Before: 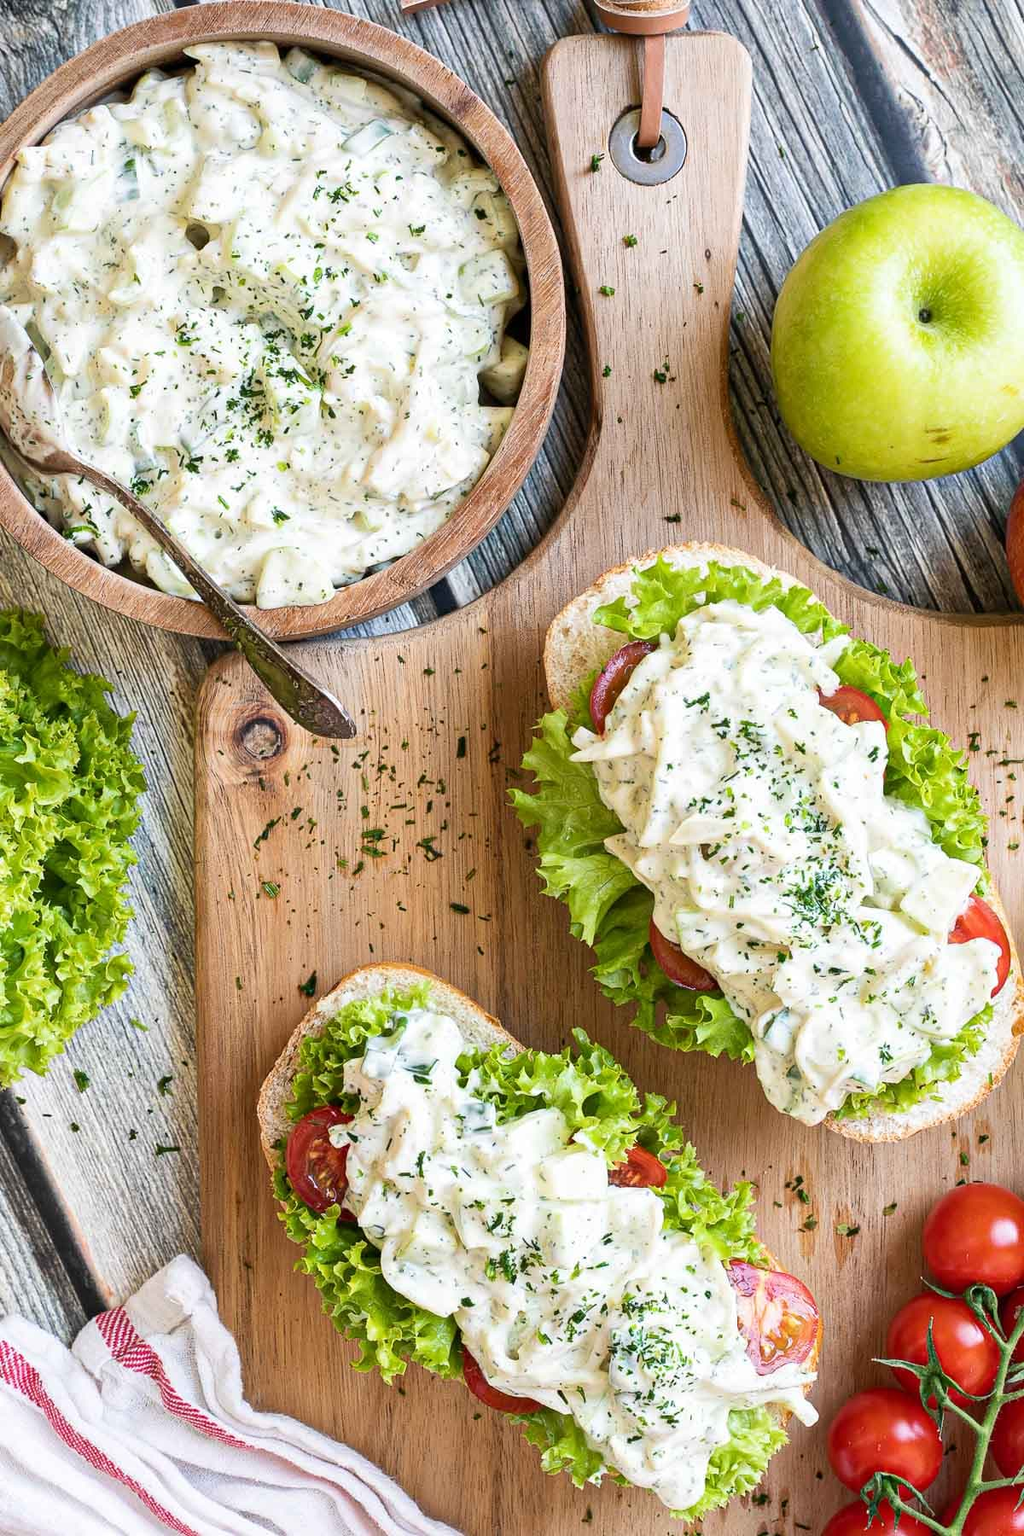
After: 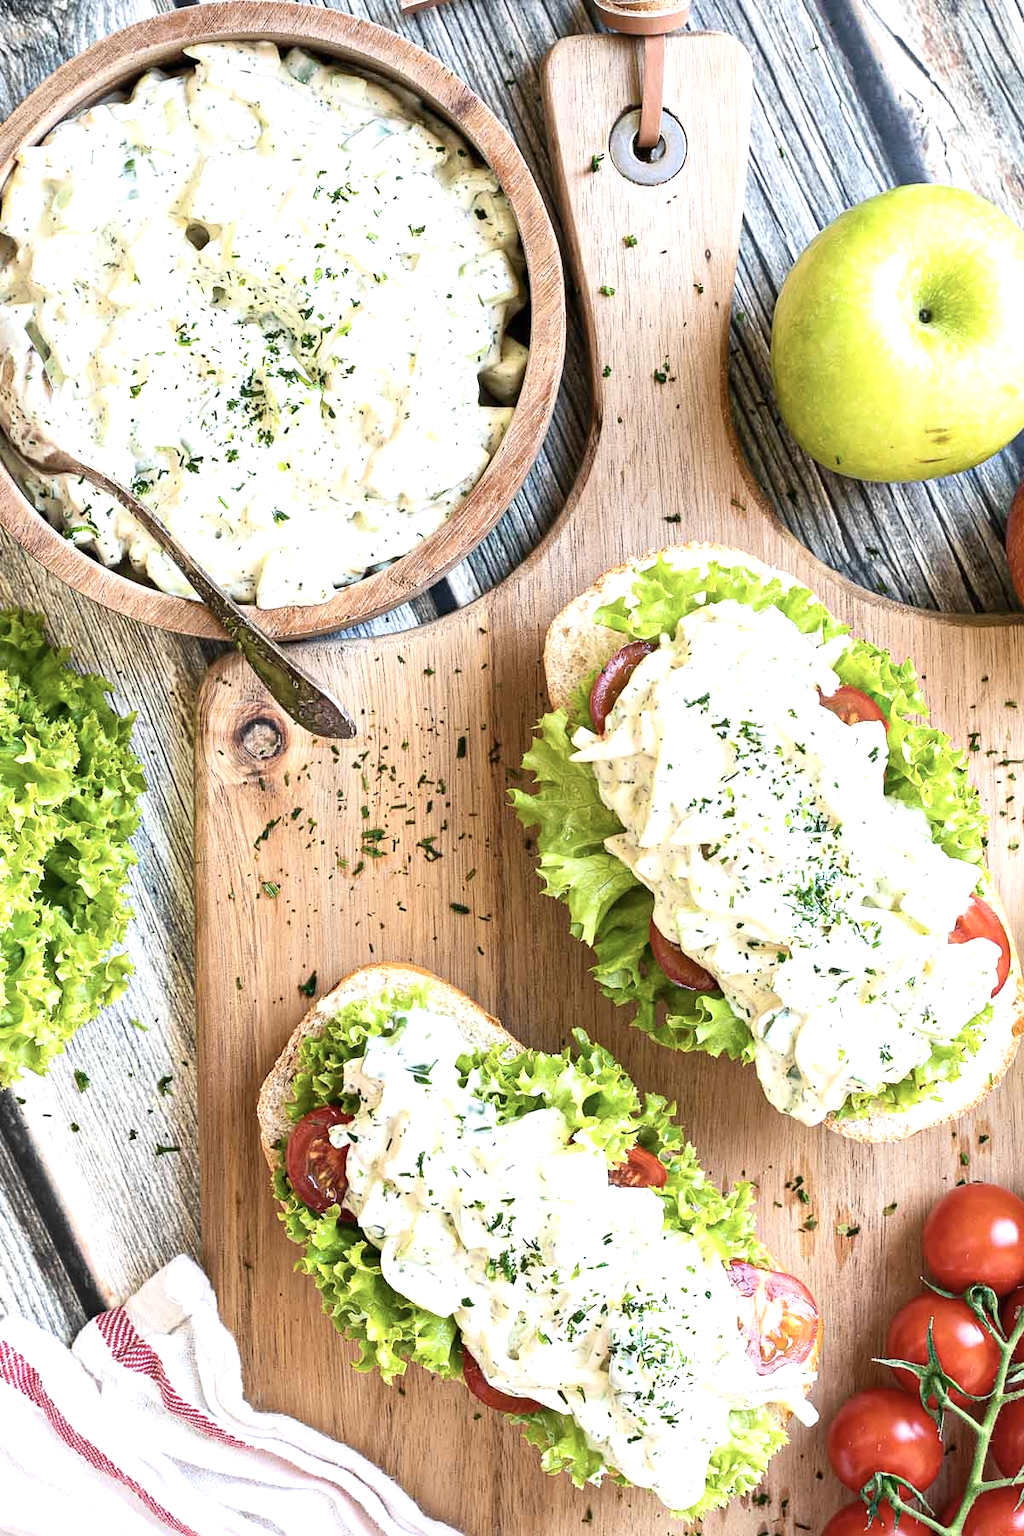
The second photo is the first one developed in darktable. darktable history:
exposure: exposure 0.6 EV, compensate highlight preservation false
contrast brightness saturation: contrast 0.11, saturation -0.17
color zones: curves: ch0 [(0.068, 0.464) (0.25, 0.5) (0.48, 0.508) (0.75, 0.536) (0.886, 0.476) (0.967, 0.456)]; ch1 [(0.066, 0.456) (0.25, 0.5) (0.616, 0.508) (0.746, 0.56) (0.934, 0.444)]
